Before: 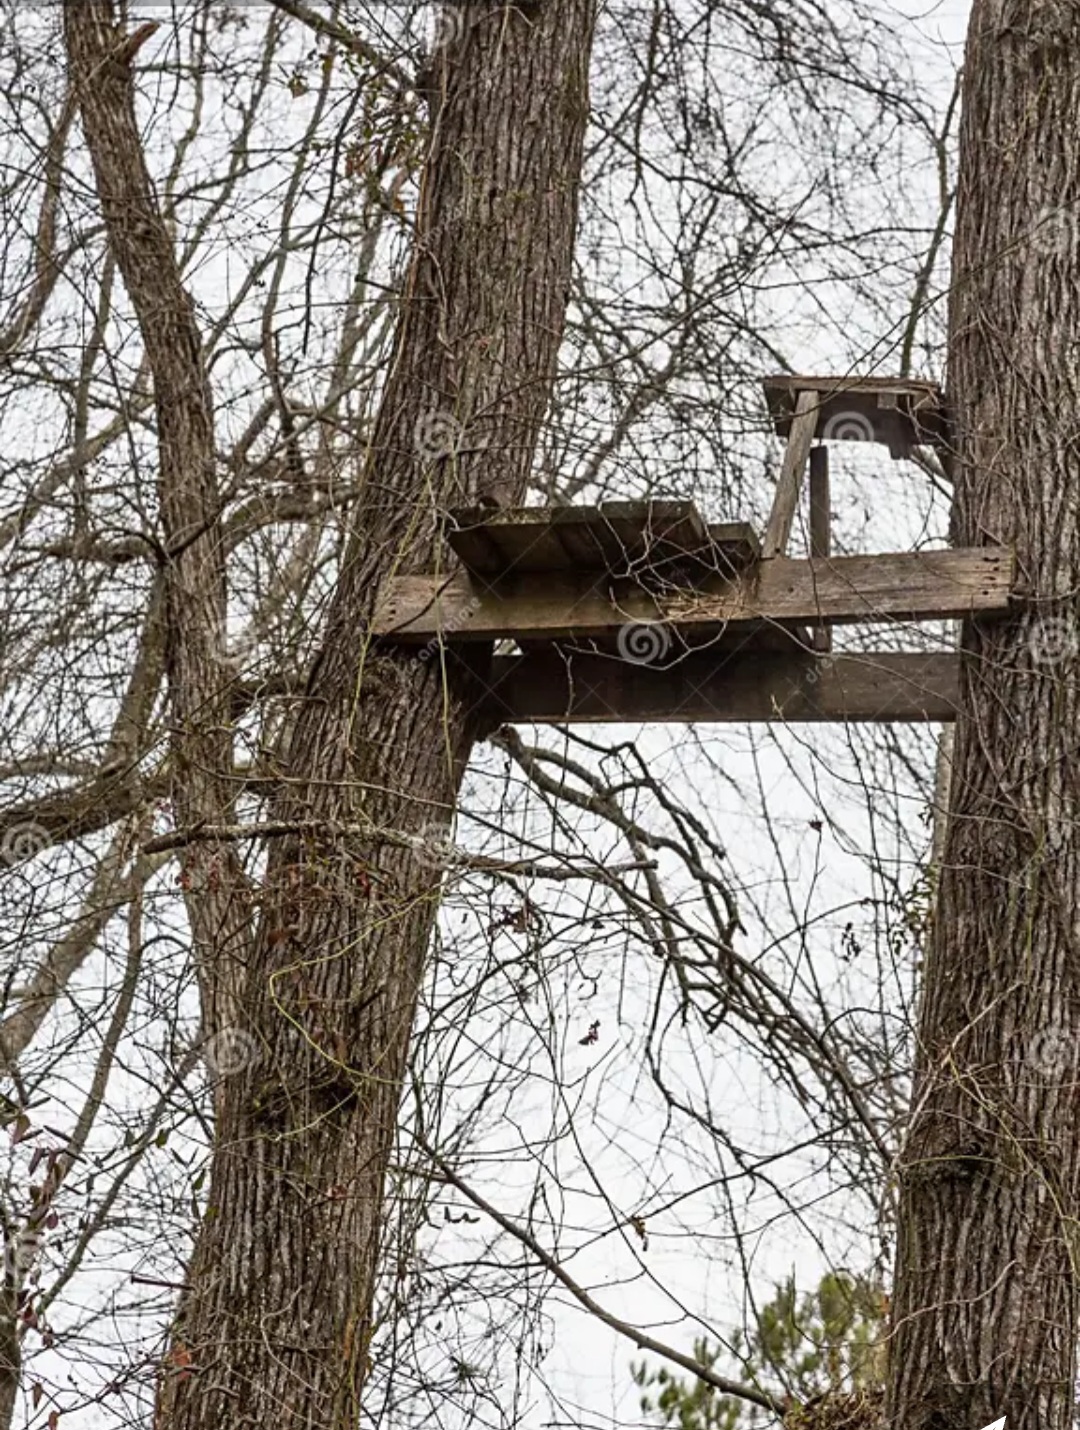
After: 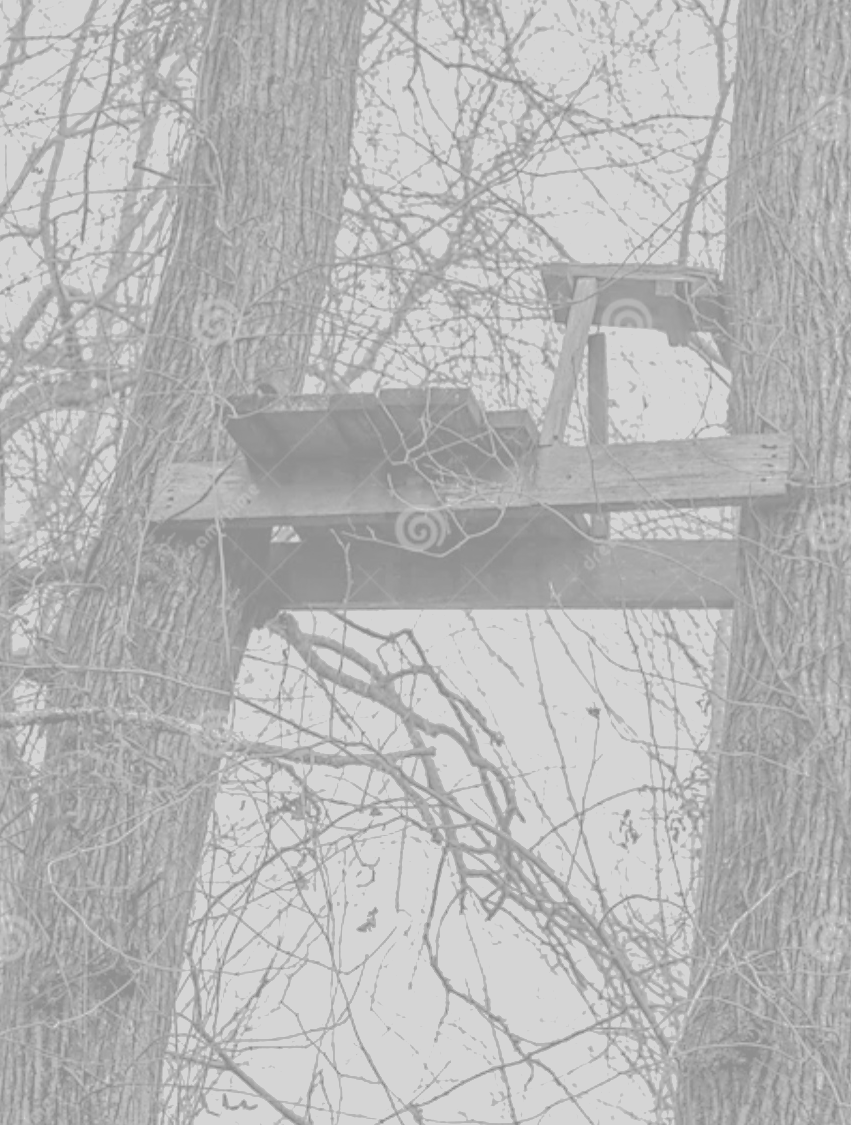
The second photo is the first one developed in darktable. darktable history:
colorize: hue 331.2°, saturation 75%, source mix 30.28%, lightness 70.52%, version 1
color balance rgb: linear chroma grading › global chroma 42%, perceptual saturation grading › global saturation 42%, perceptual brilliance grading › global brilliance 25%, global vibrance 33%
shadows and highlights: shadows 40, highlights -60
haze removal: compatibility mode true, adaptive false
levels: levels [0.016, 0.5, 0.996]
crop and rotate: left 20.74%, top 7.912%, right 0.375%, bottom 13.378%
monochrome: a 26.22, b 42.67, size 0.8
